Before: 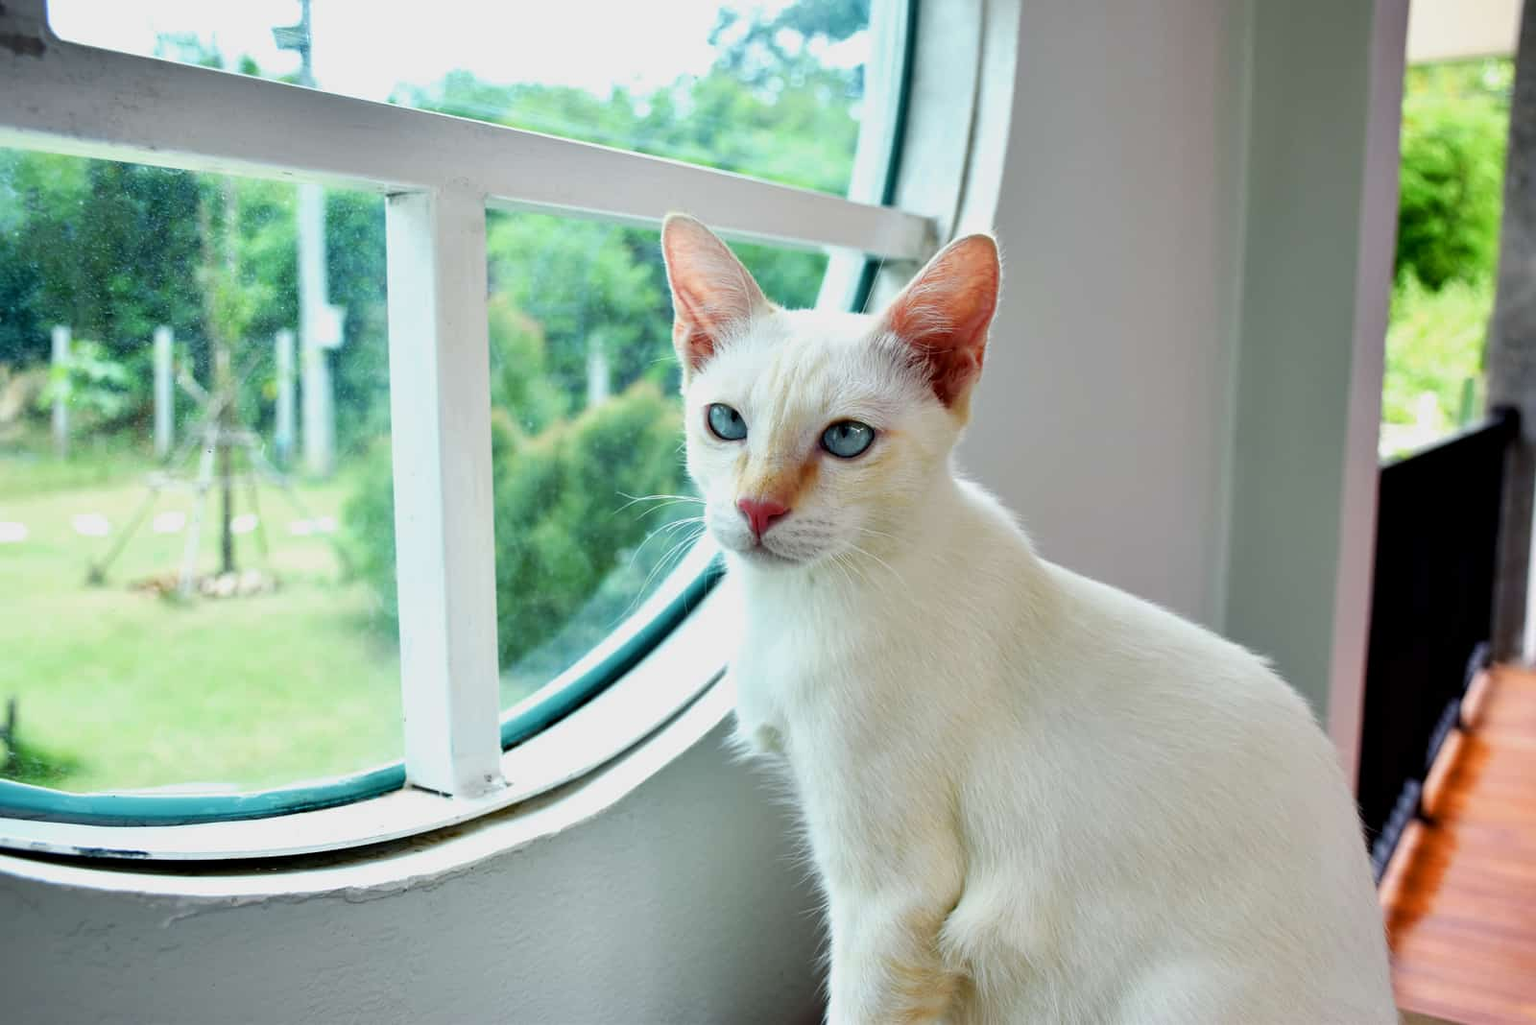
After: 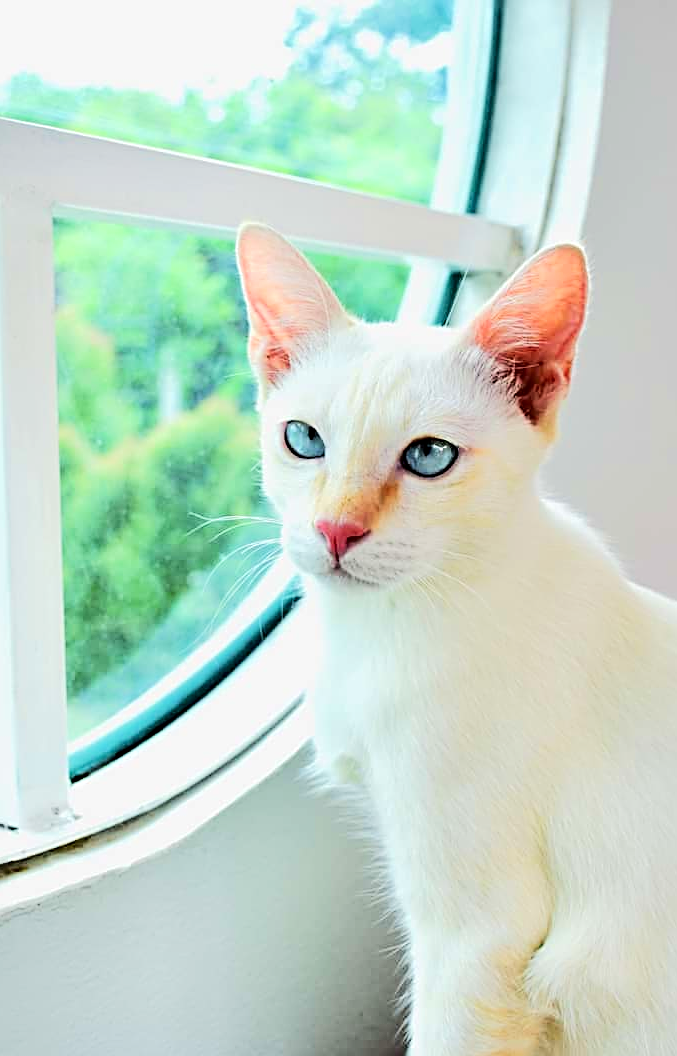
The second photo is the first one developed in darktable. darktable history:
sharpen: radius 3.136
tone equalizer: -7 EV 0.154 EV, -6 EV 0.593 EV, -5 EV 1.14 EV, -4 EV 1.32 EV, -3 EV 1.15 EV, -2 EV 0.6 EV, -1 EV 0.161 EV, edges refinement/feathering 500, mask exposure compensation -1.57 EV, preserve details no
crop: left 28.367%, right 29.297%
